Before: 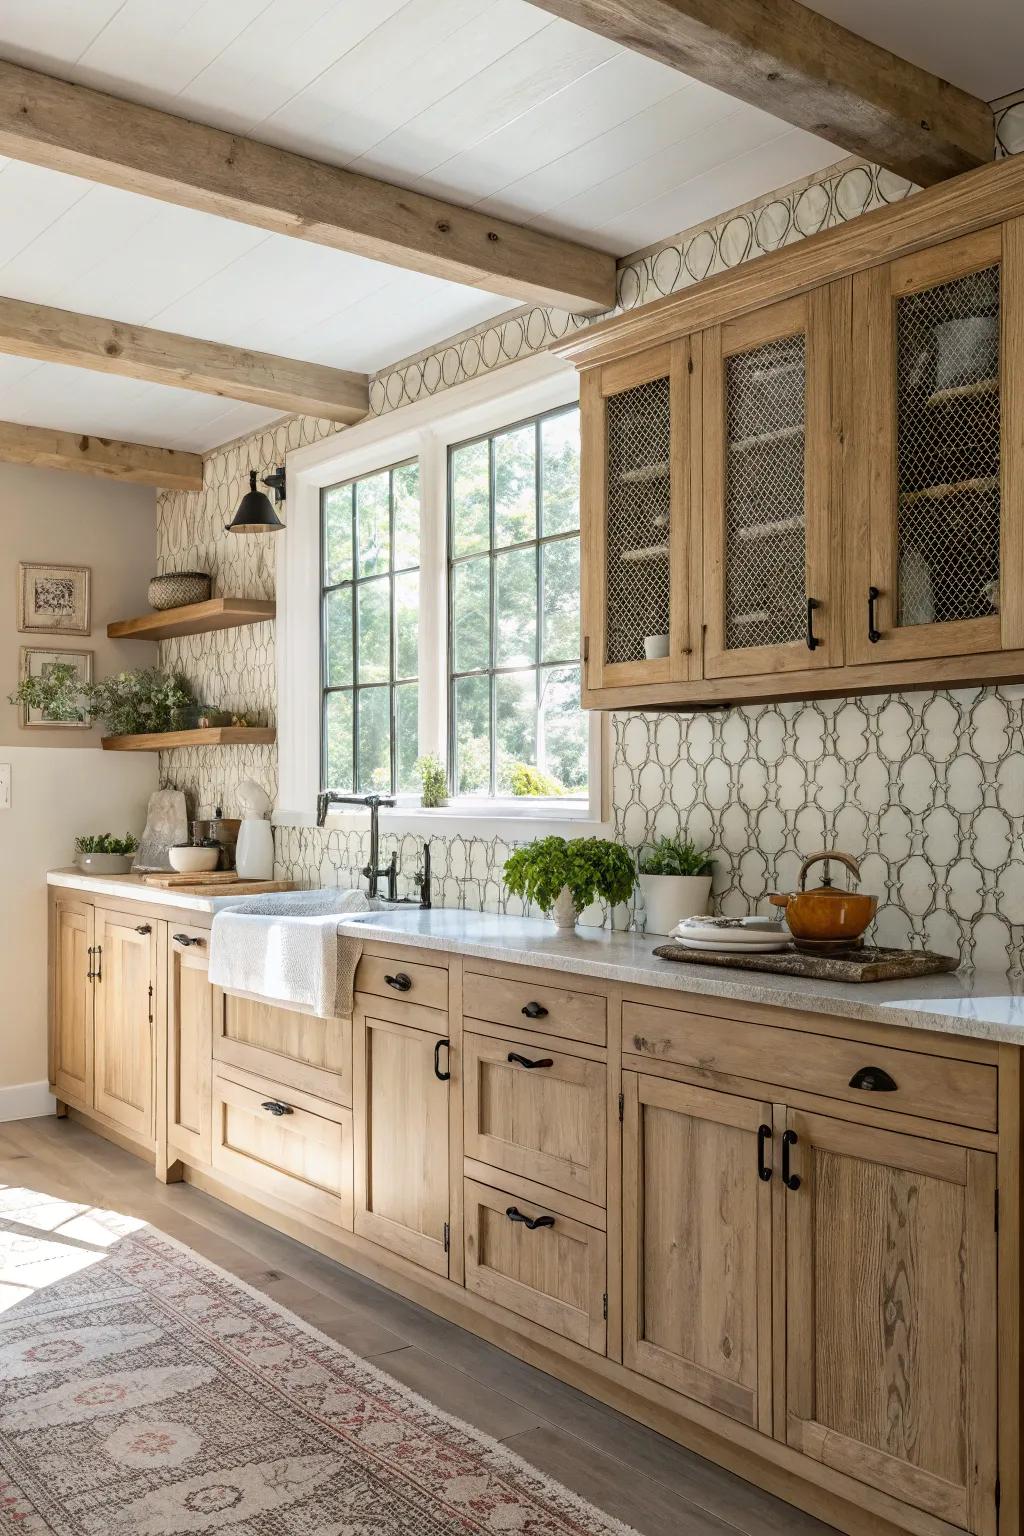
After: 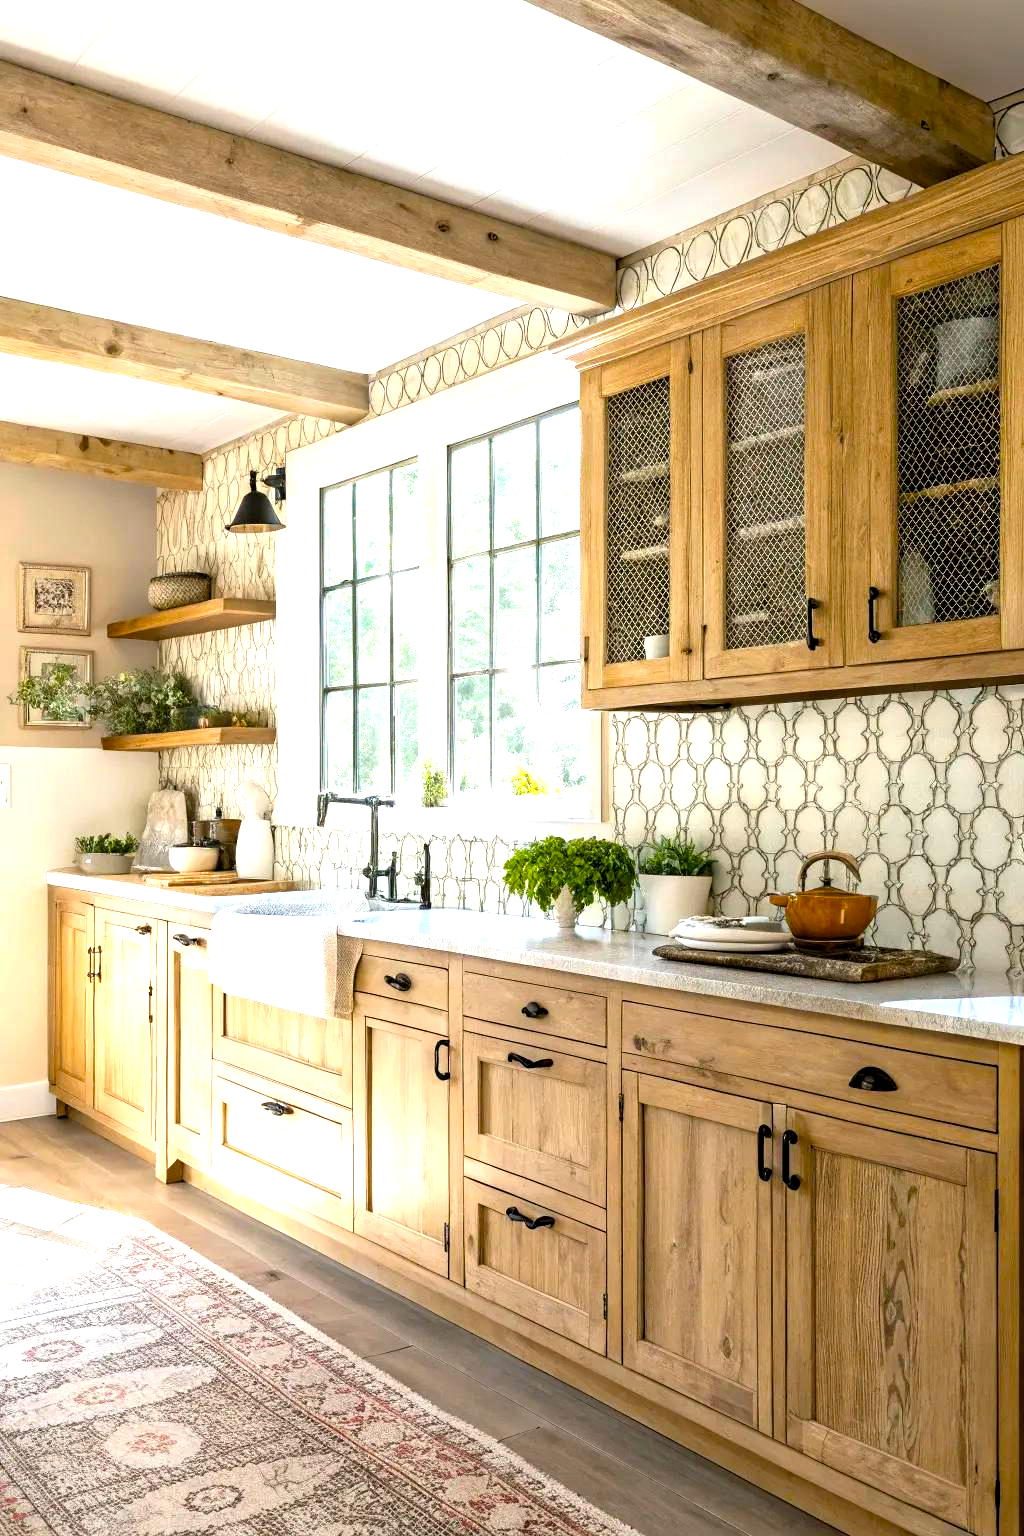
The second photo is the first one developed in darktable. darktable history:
exposure: black level correction 0, exposure 0.5 EV, compensate highlight preservation false
color balance rgb: shadows lift › chroma 1.028%, shadows lift › hue 215.28°, global offset › luminance -0.484%, perceptual saturation grading › global saturation 35.362%, perceptual brilliance grading › global brilliance 11.895%, contrast 5.449%
